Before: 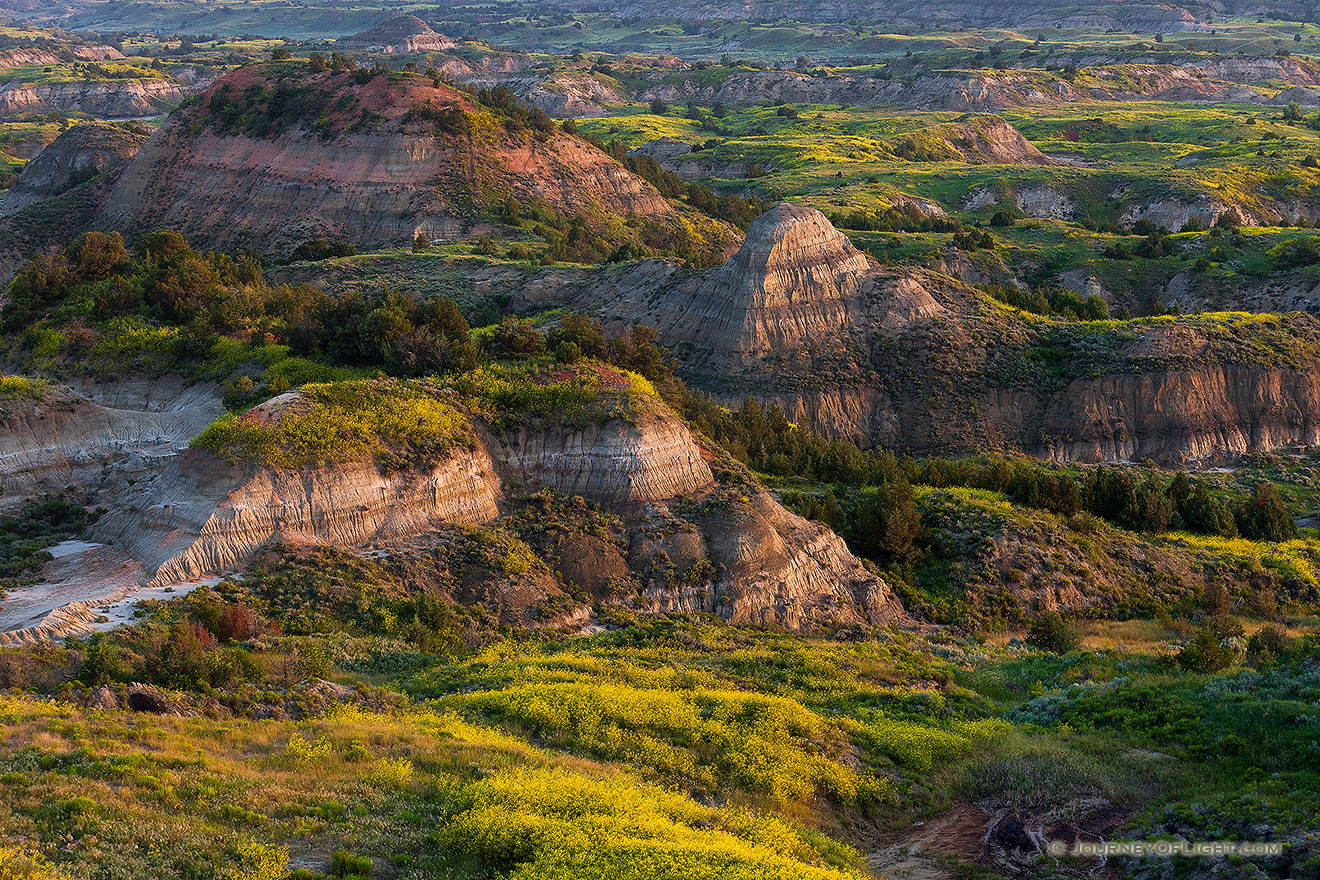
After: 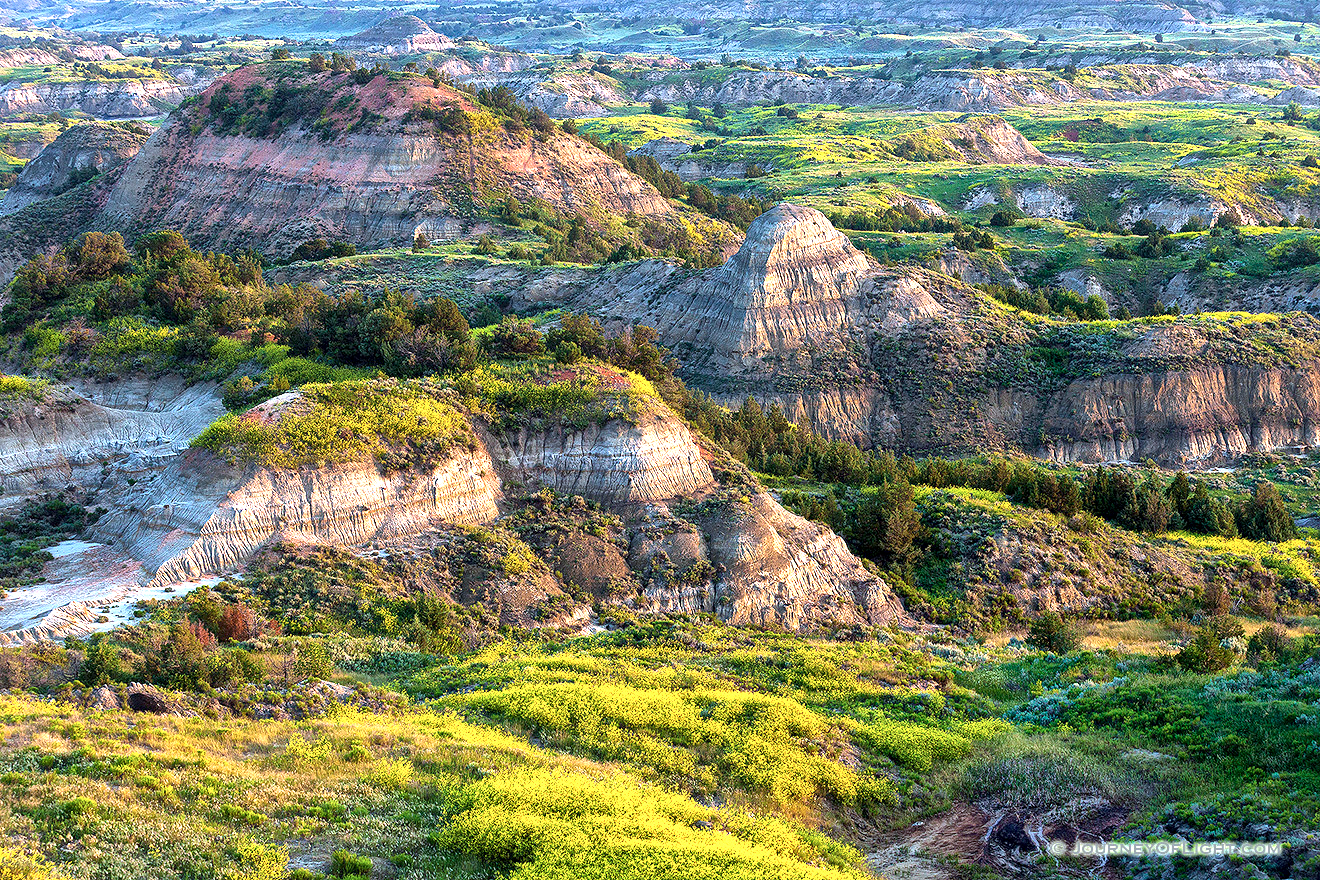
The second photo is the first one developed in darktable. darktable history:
exposure: black level correction 0.001, exposure 1.399 EV, compensate highlight preservation false
local contrast: mode bilateral grid, contrast 20, coarseness 20, detail 150%, midtone range 0.2
color calibration: illuminant F (fluorescent), F source F9 (Cool White Deluxe 4150 K) – high CRI, x 0.374, y 0.373, temperature 4162.17 K
